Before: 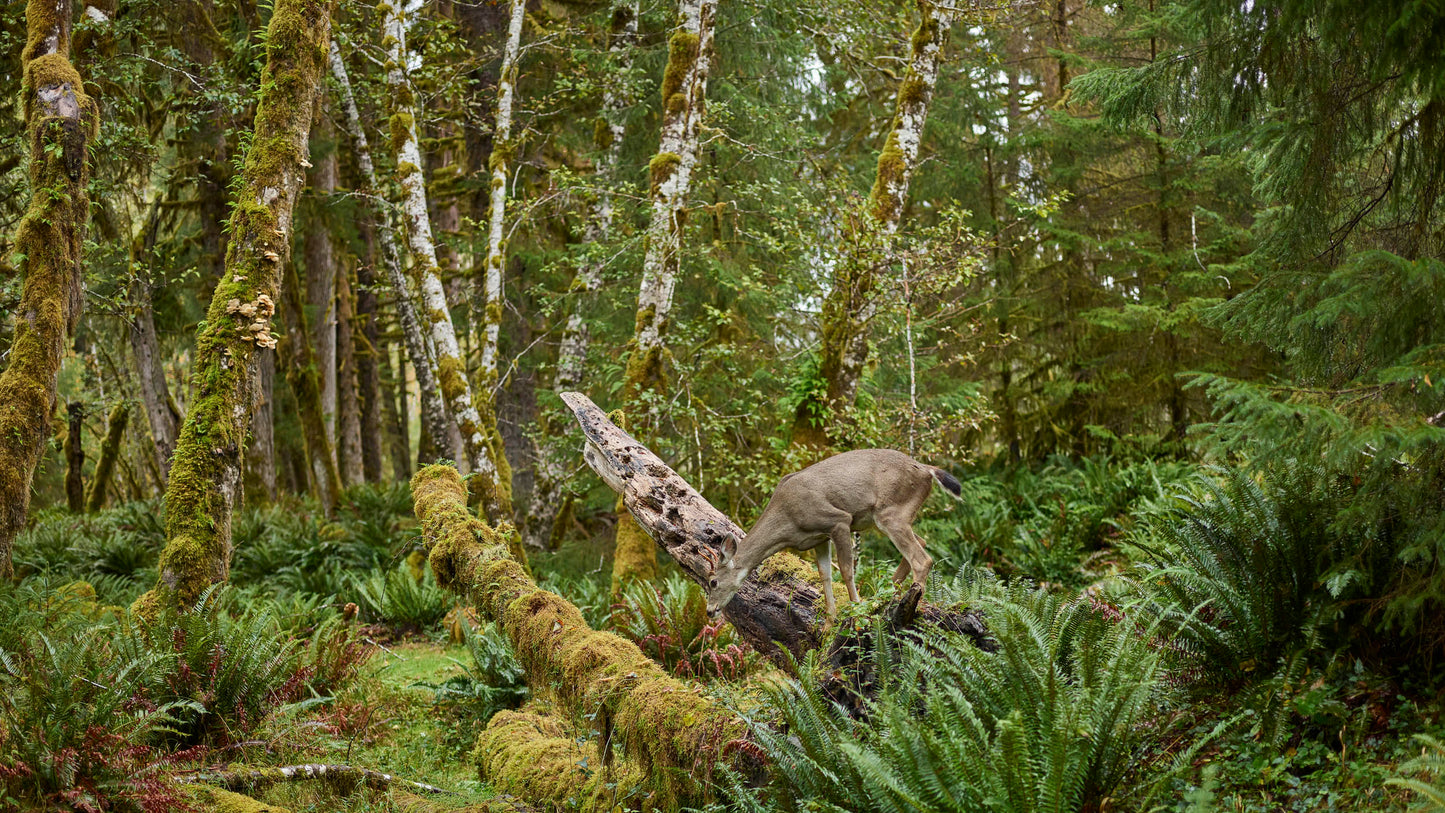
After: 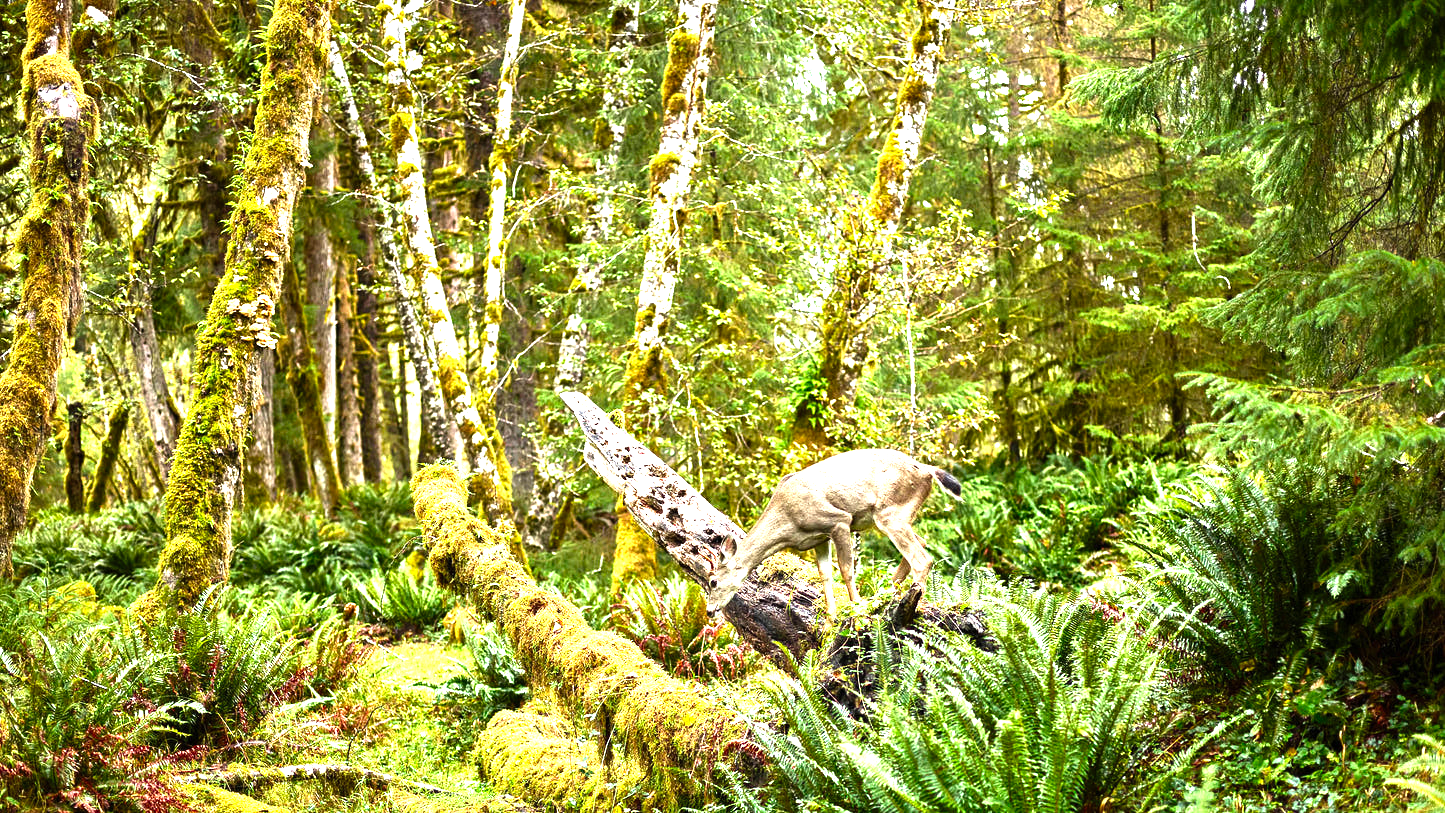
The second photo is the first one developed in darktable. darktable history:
levels: levels [0, 0.281, 0.562]
tone equalizer: -8 EV -0.417 EV, -7 EV -0.389 EV, -6 EV -0.333 EV, -5 EV -0.222 EV, -3 EV 0.222 EV, -2 EV 0.333 EV, -1 EV 0.389 EV, +0 EV 0.417 EV, edges refinement/feathering 500, mask exposure compensation -1.57 EV, preserve details no
